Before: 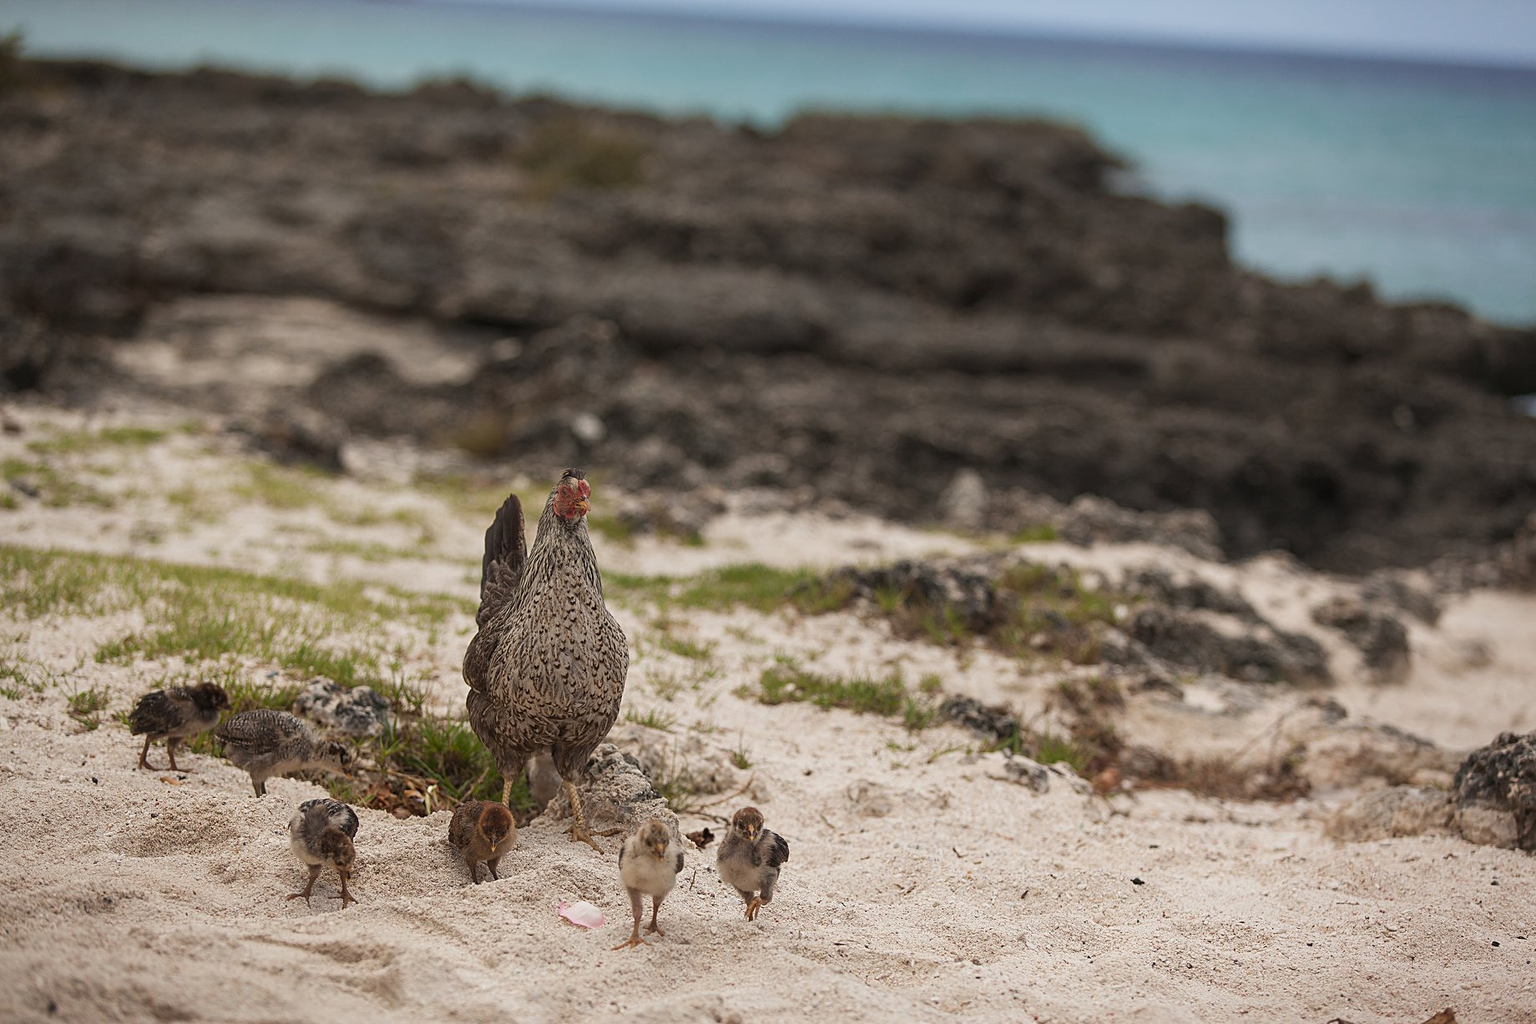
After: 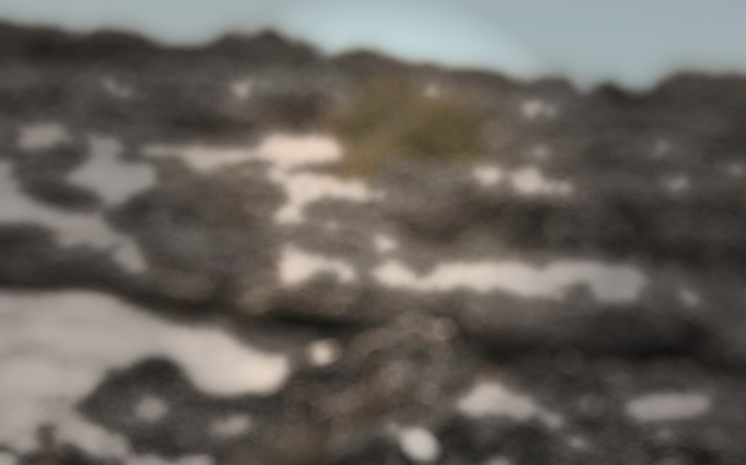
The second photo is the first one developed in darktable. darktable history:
exposure: black level correction 0, exposure 0.95 EV, compensate exposure bias true, compensate highlight preservation false
bloom: size 0%, threshold 54.82%, strength 8.31%
crop: left 15.452%, top 5.459%, right 43.956%, bottom 56.62%
vignetting: fall-off start 31.28%, fall-off radius 34.64%, brightness -0.575
